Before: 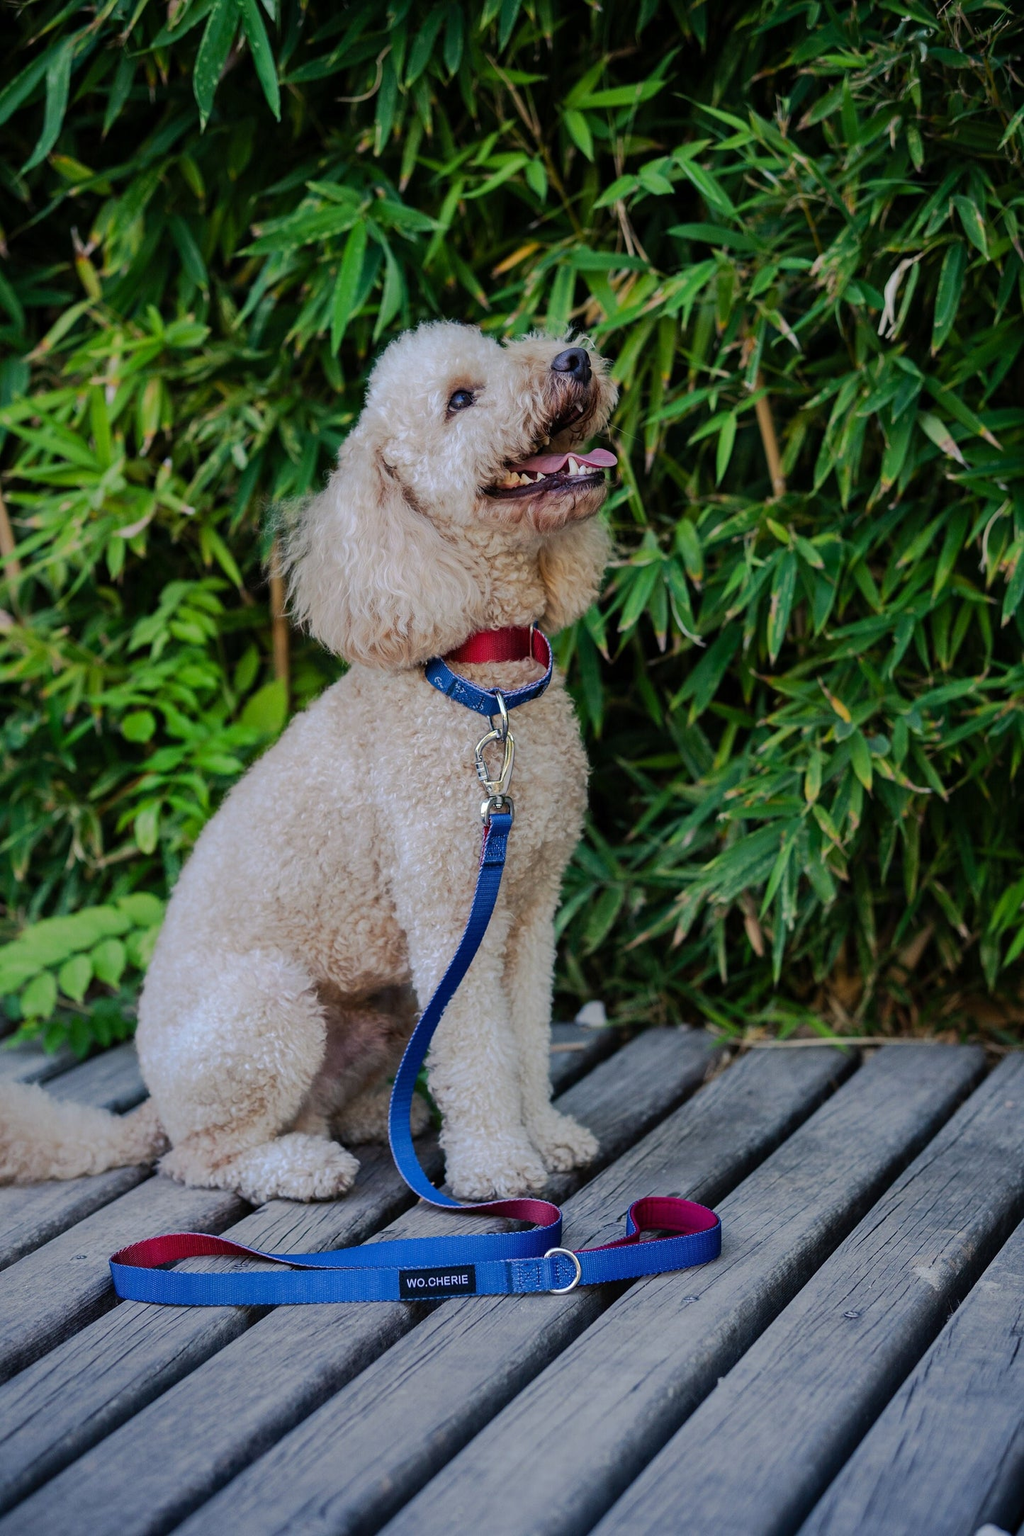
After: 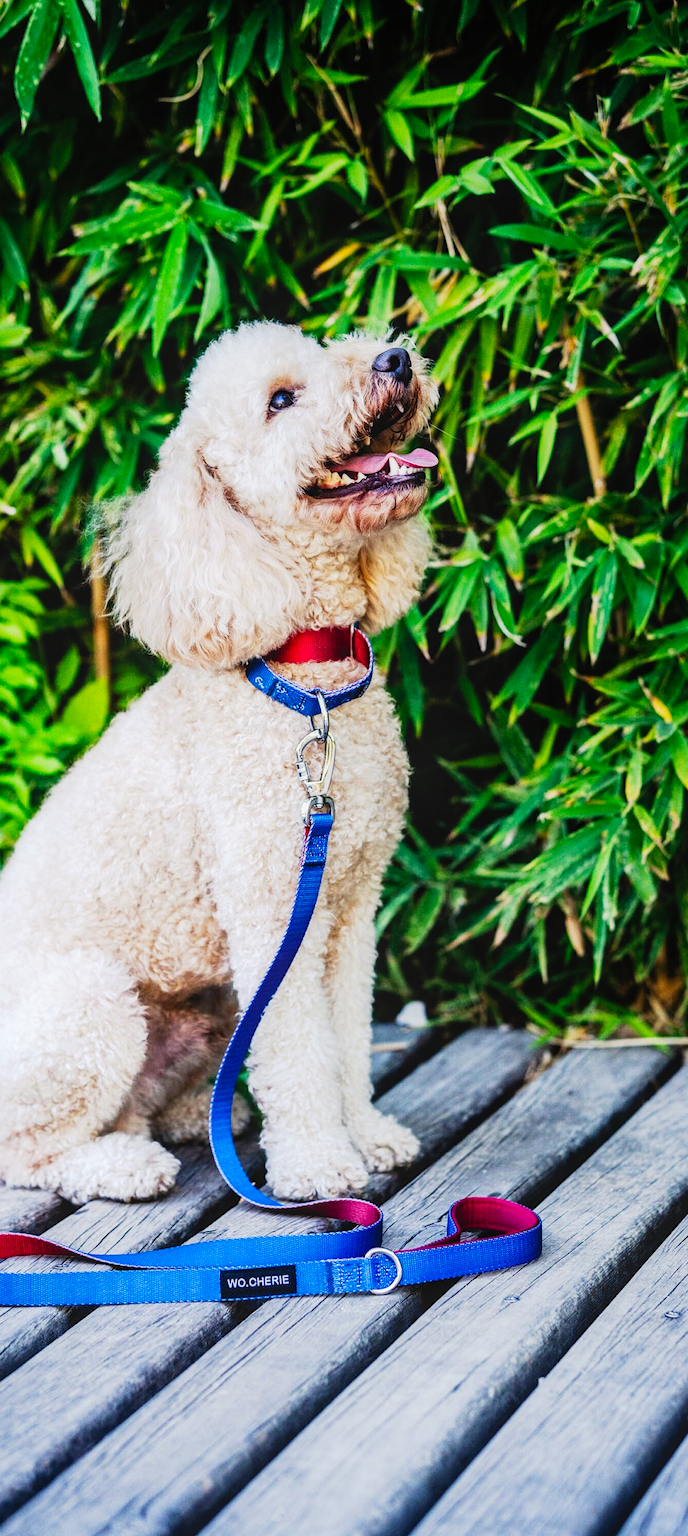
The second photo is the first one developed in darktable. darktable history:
local contrast: detail 109%
base curve: curves: ch0 [(0, 0) (0.007, 0.004) (0.027, 0.03) (0.046, 0.07) (0.207, 0.54) (0.442, 0.872) (0.673, 0.972) (1, 1)], preserve colors none
crop and rotate: left 17.547%, right 15.121%
